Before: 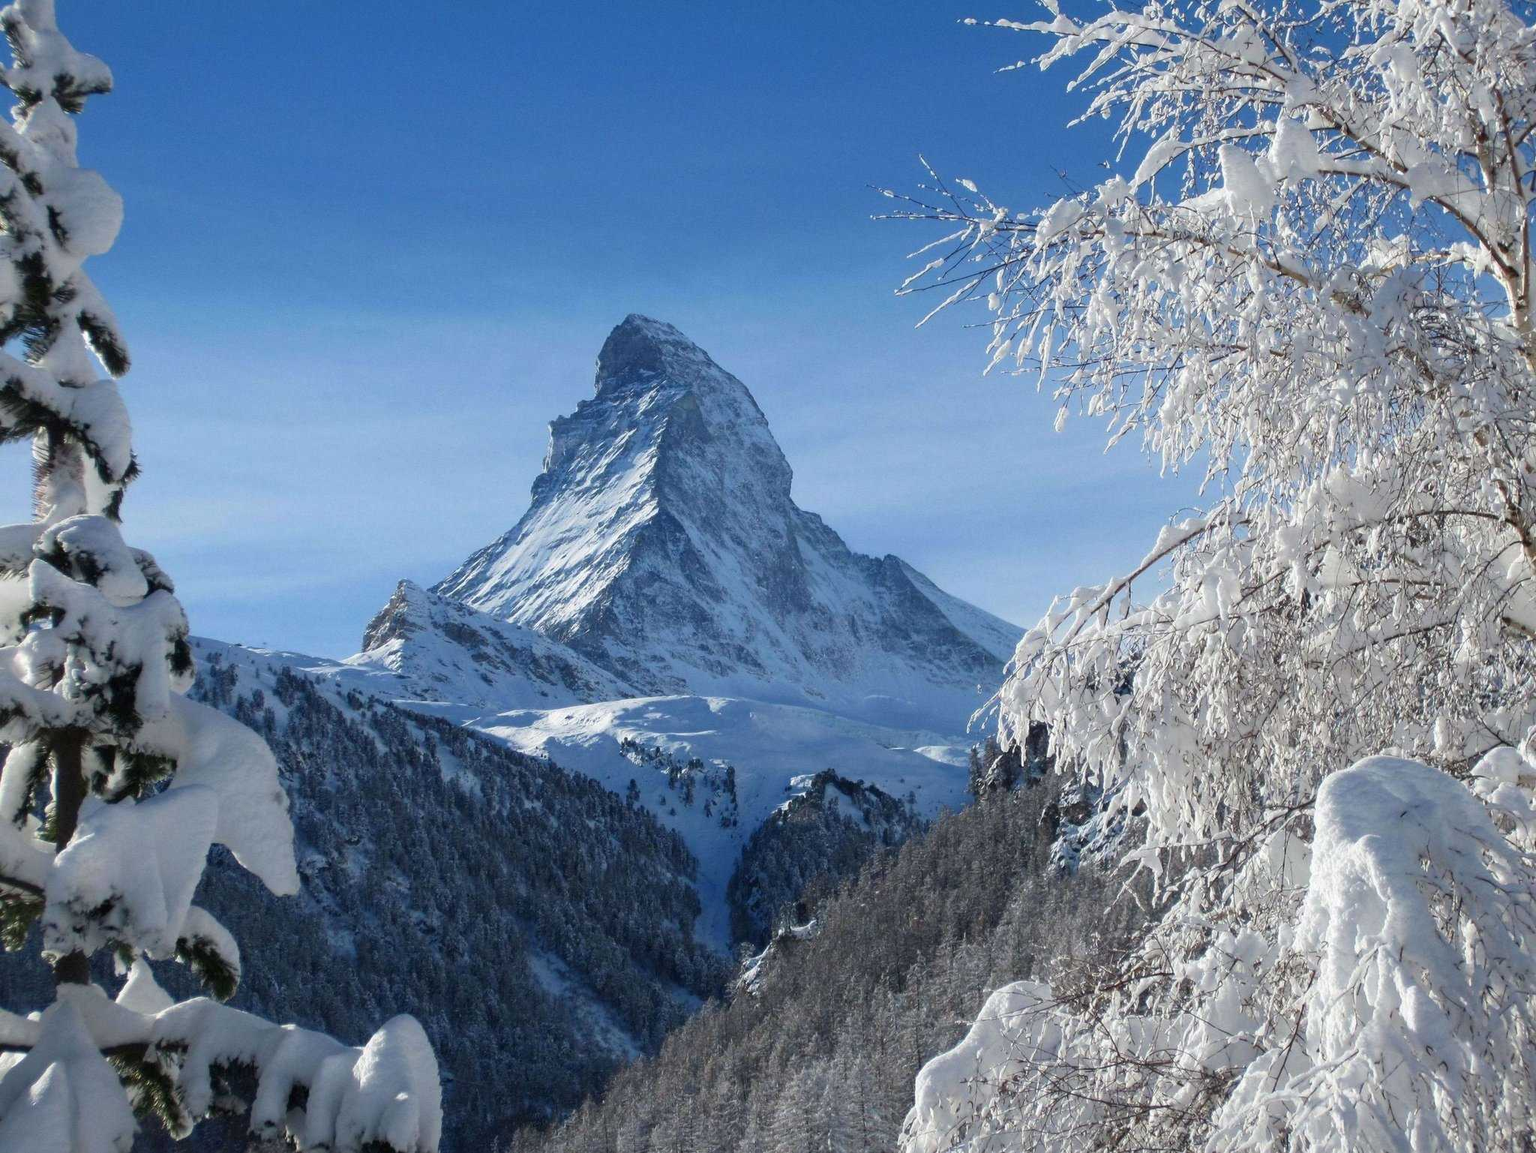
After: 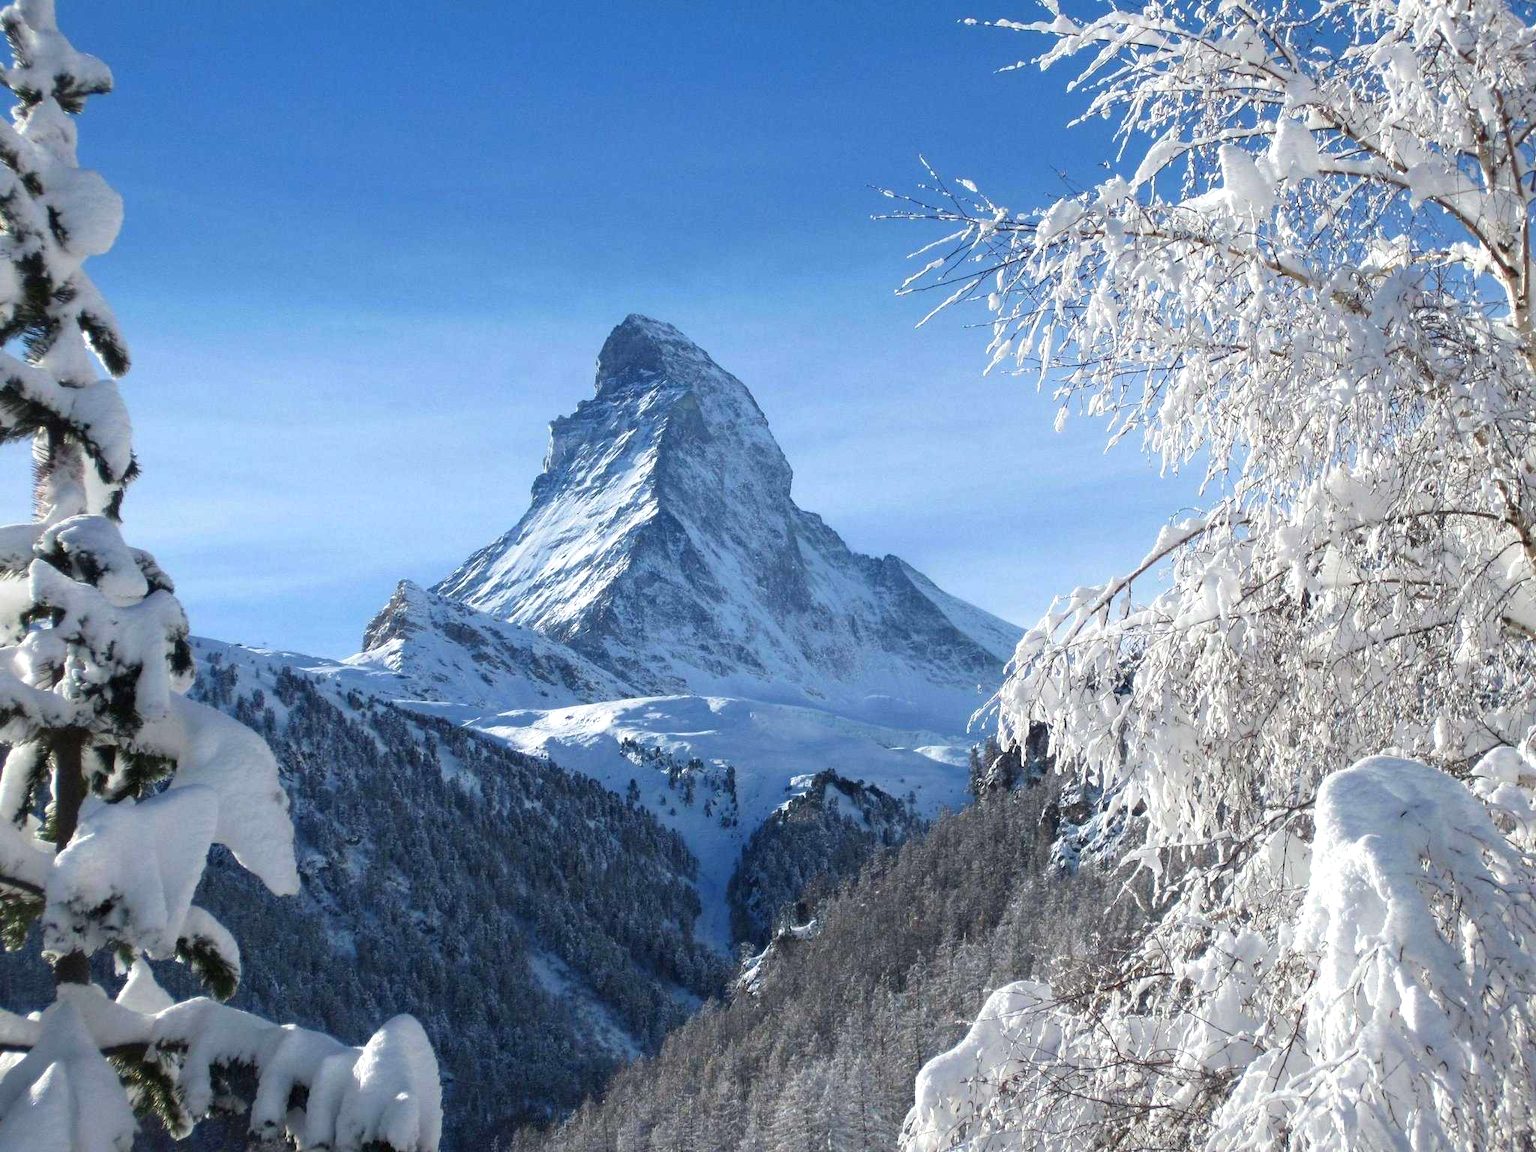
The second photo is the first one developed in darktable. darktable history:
exposure: exposure 0.404 EV, compensate highlight preservation false
